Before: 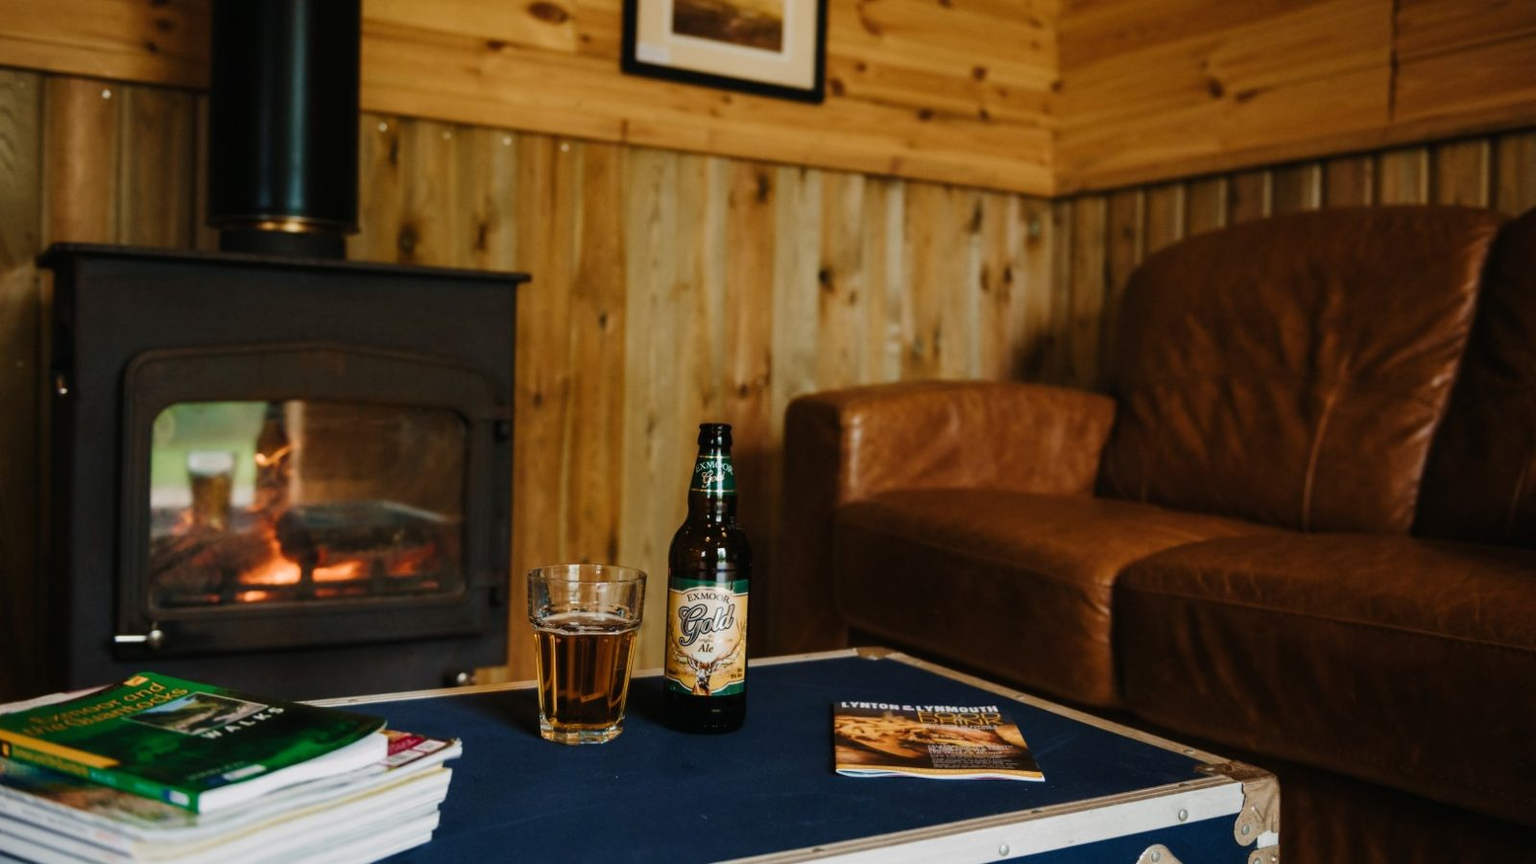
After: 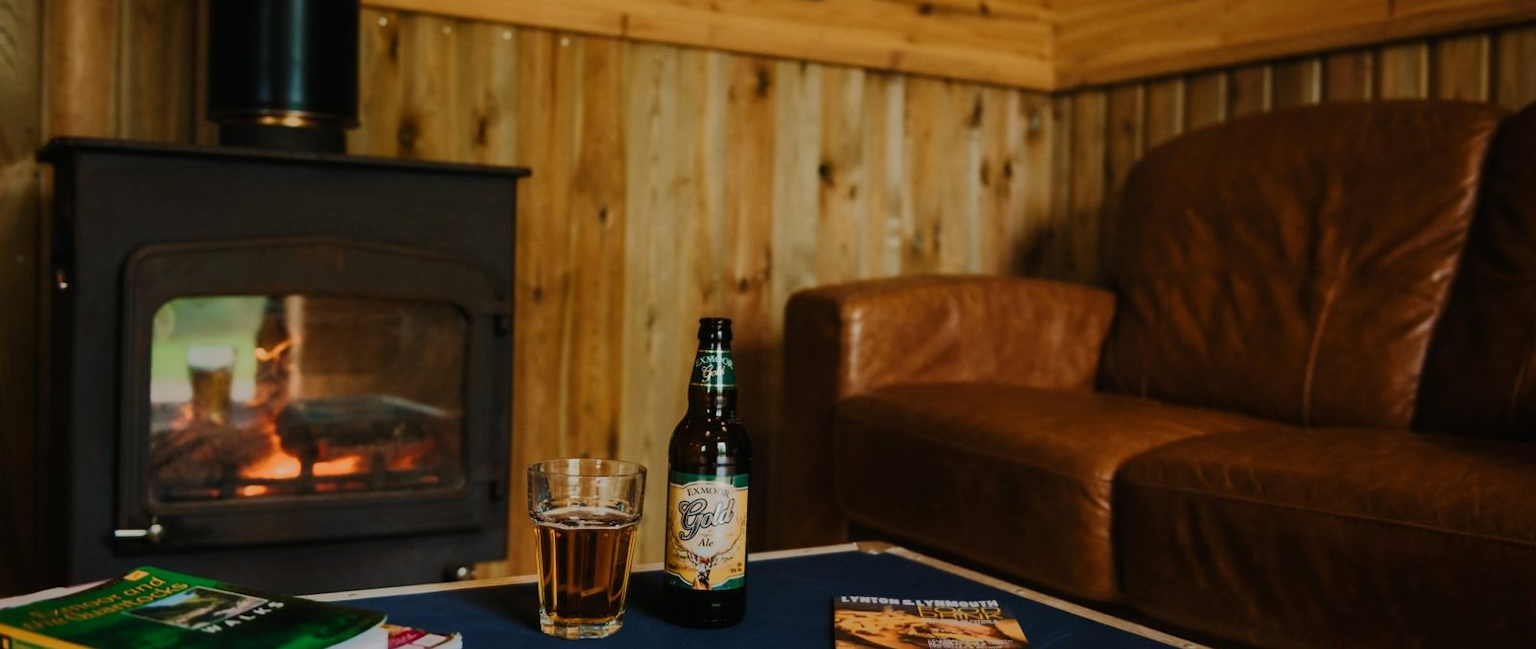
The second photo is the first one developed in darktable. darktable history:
crop and rotate: top 12.268%, bottom 12.473%
shadows and highlights: shadows -19.6, highlights -73.76
